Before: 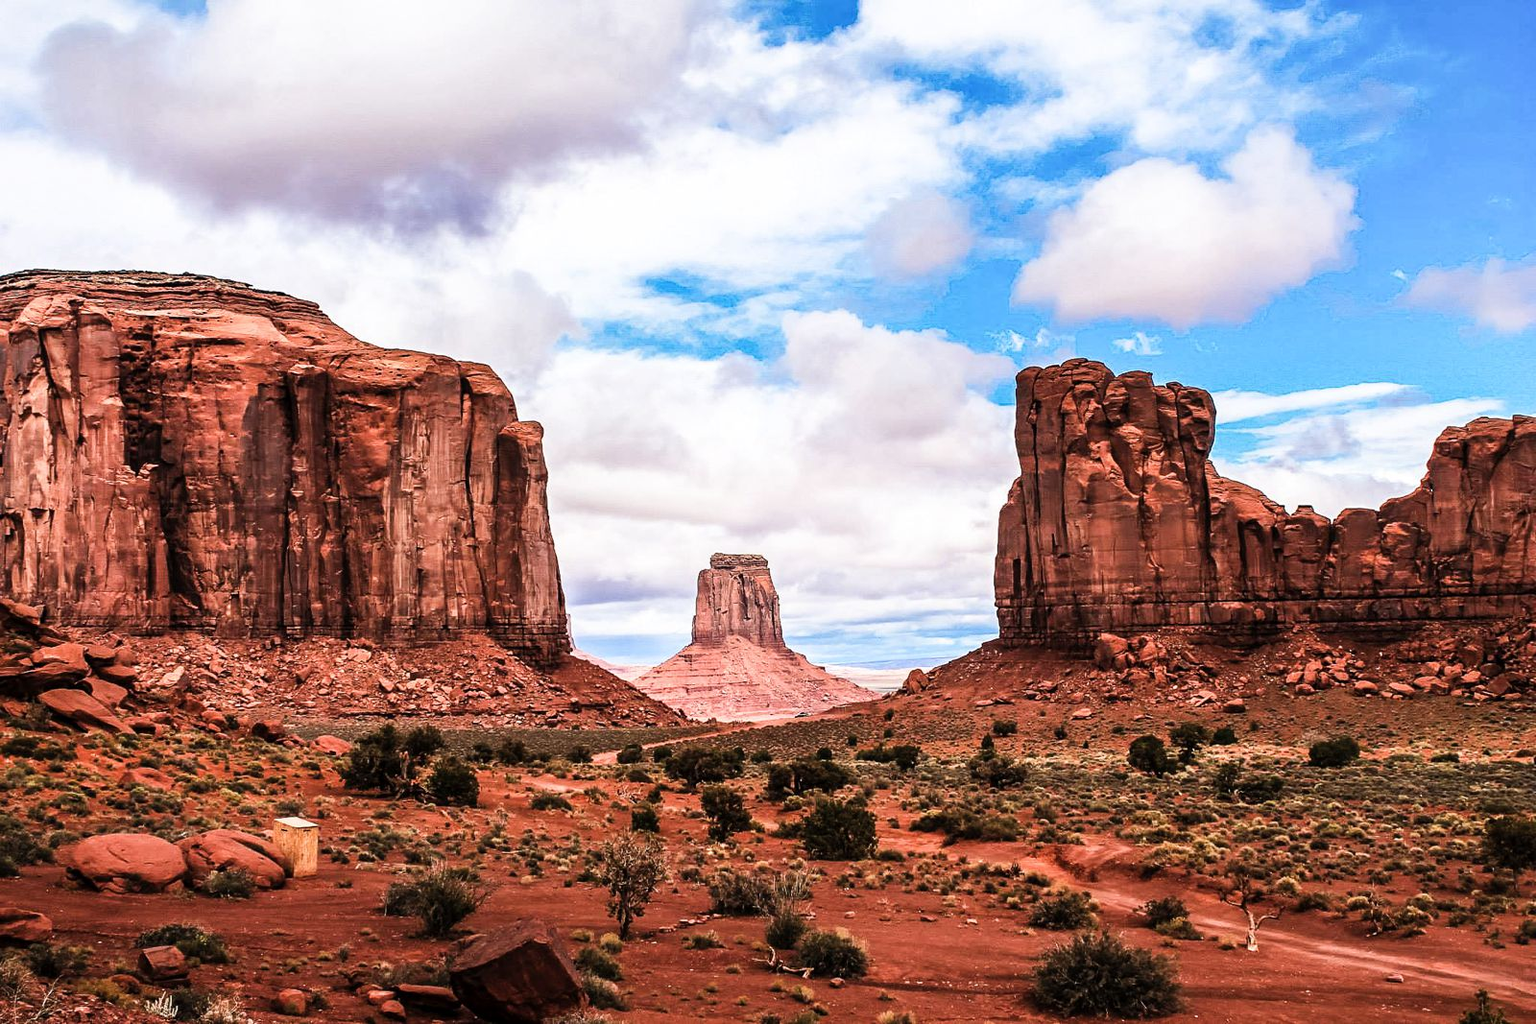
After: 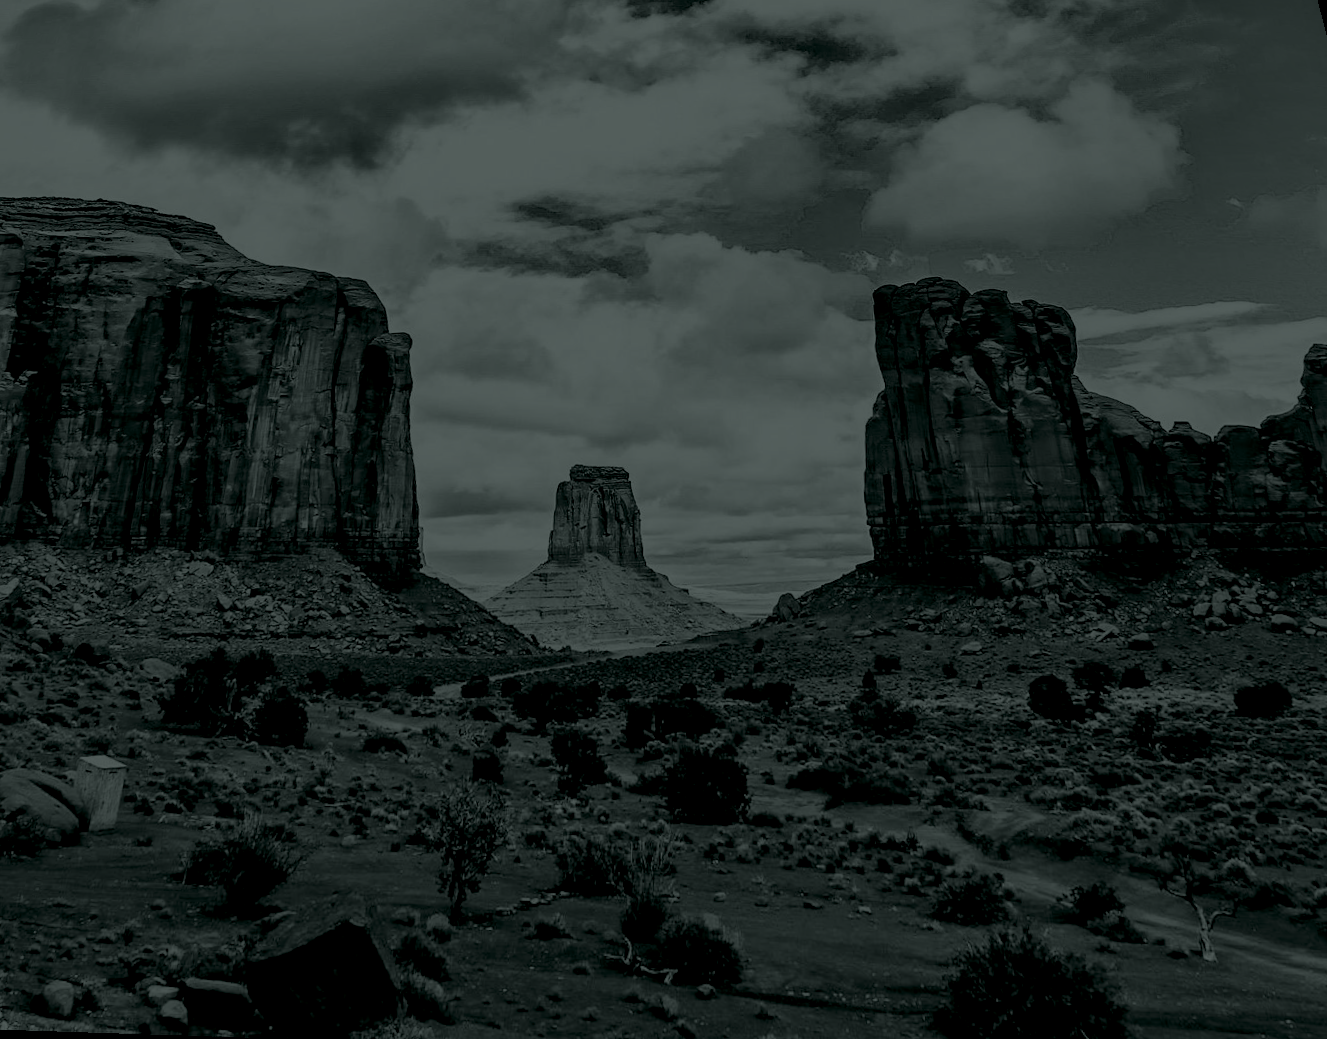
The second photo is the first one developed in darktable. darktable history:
rotate and perspective: rotation 0.72°, lens shift (vertical) -0.352, lens shift (horizontal) -0.051, crop left 0.152, crop right 0.859, crop top 0.019, crop bottom 0.964
shadows and highlights: shadows 60, soften with gaussian
color balance rgb: perceptual saturation grading › global saturation 20%, perceptual saturation grading › highlights -25%, perceptual saturation grading › shadows 25%
colorize: hue 90°, saturation 19%, lightness 1.59%, version 1
